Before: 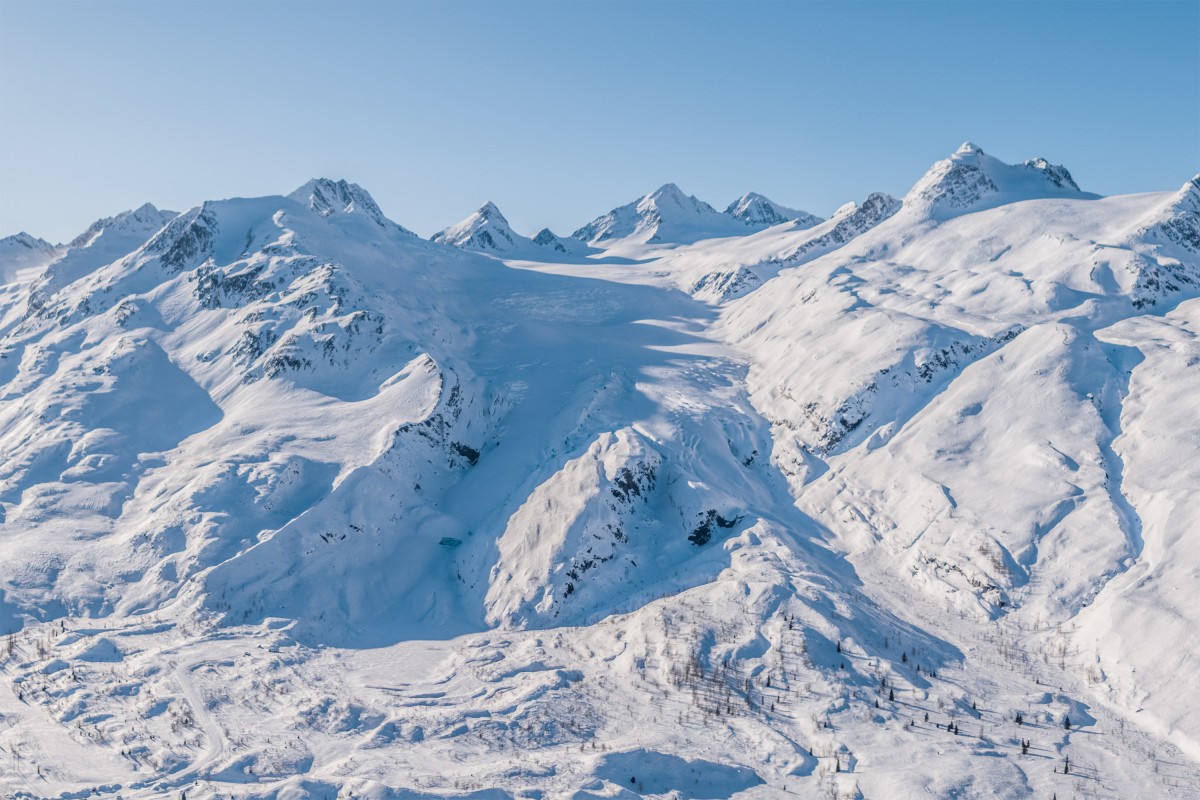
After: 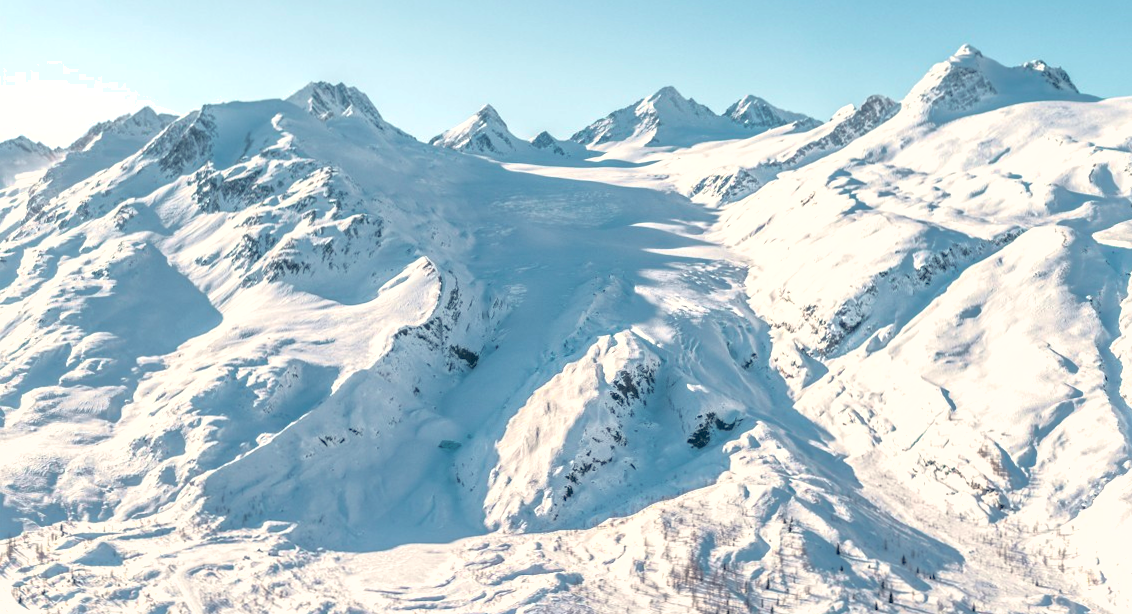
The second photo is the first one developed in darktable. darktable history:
crop and rotate: angle 0.09°, top 12.043%, right 5.429%, bottom 11.015%
exposure: black level correction 0, exposure 0.696 EV, compensate exposure bias true, compensate highlight preservation false
shadows and highlights: on, module defaults
color correction: highlights a* 5.92, highlights b* 4.68
color balance rgb: highlights gain › luminance 6.192%, highlights gain › chroma 2.513%, highlights gain › hue 92.77°, perceptual saturation grading › global saturation 0.304%
tone curve: curves: ch0 [(0, 0.003) (0.056, 0.041) (0.211, 0.187) (0.482, 0.519) (0.836, 0.864) (0.997, 0.984)]; ch1 [(0, 0) (0.276, 0.206) (0.393, 0.364) (0.482, 0.471) (0.506, 0.5) (0.523, 0.523) (0.572, 0.604) (0.635, 0.665) (0.695, 0.759) (1, 1)]; ch2 [(0, 0) (0.438, 0.456) (0.473, 0.47) (0.503, 0.503) (0.536, 0.527) (0.562, 0.584) (0.612, 0.61) (0.679, 0.72) (1, 1)], color space Lab, independent channels, preserve colors none
